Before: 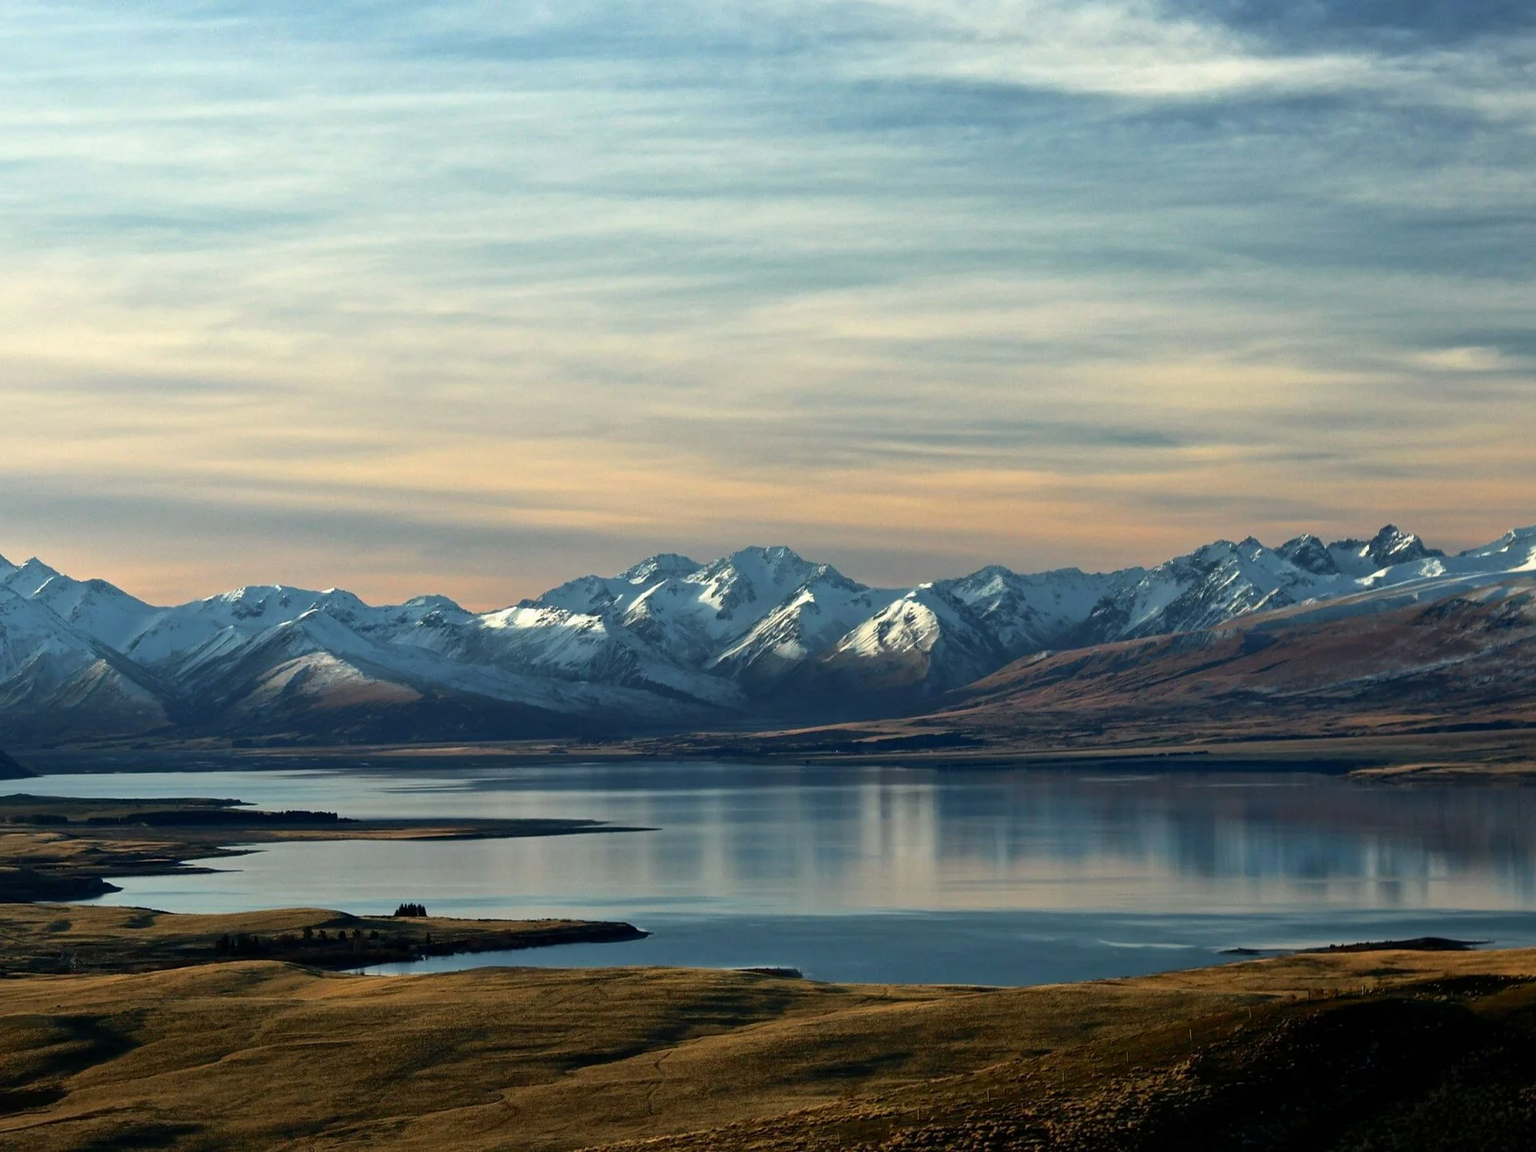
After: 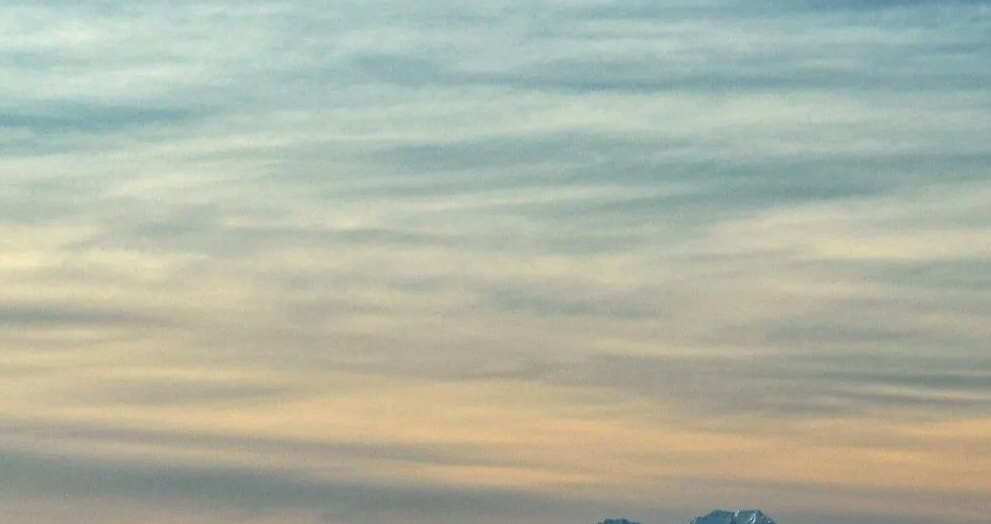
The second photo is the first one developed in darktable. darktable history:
crop: left 10.121%, top 10.631%, right 36.218%, bottom 51.526%
shadows and highlights: shadows 5, soften with gaussian
